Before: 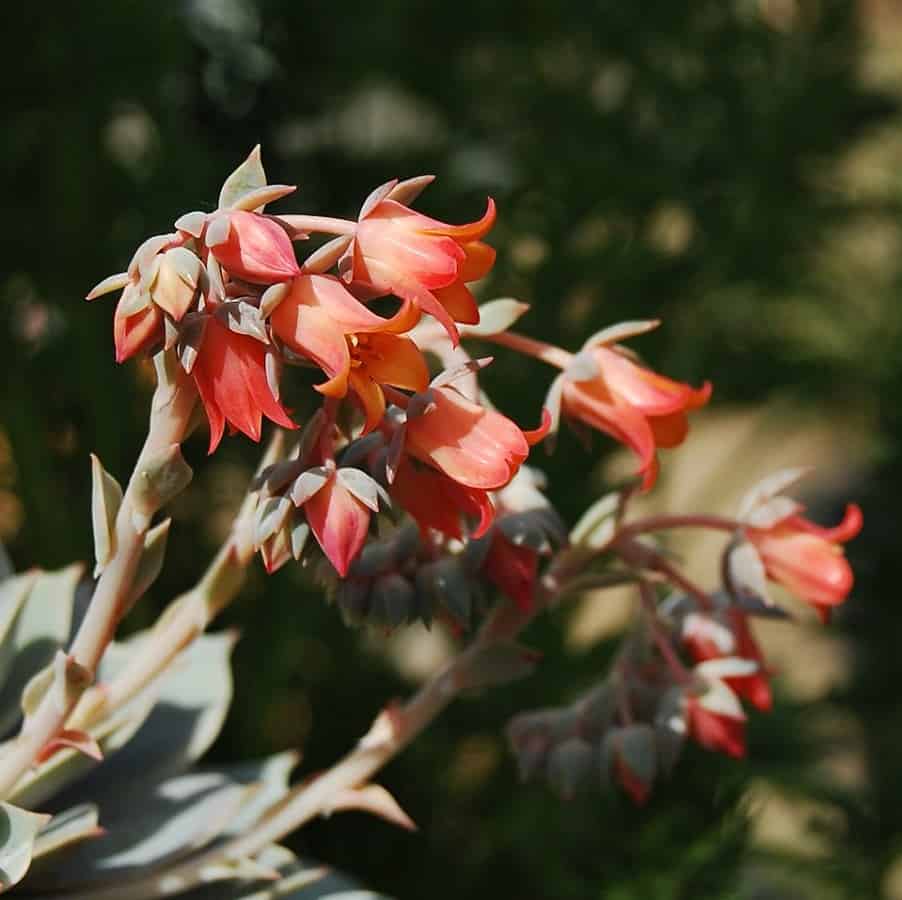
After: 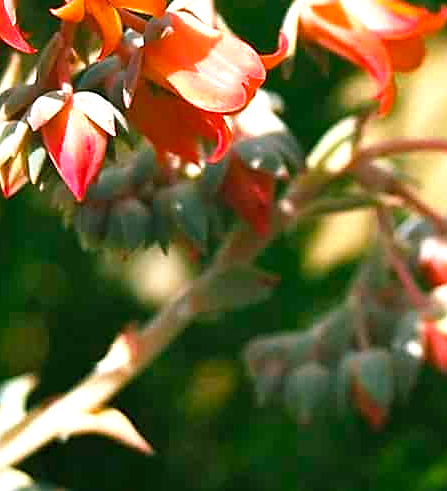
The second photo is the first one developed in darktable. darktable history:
exposure: exposure 1.22 EV, compensate highlight preservation false
crop: left 29.231%, top 41.826%, right 21.196%, bottom 3.509%
color balance rgb: shadows lift › chroma 11.408%, shadows lift › hue 134.11°, linear chroma grading › mid-tones 7.839%, perceptual saturation grading › global saturation 15.909%, global vibrance 20%
sharpen: on, module defaults
